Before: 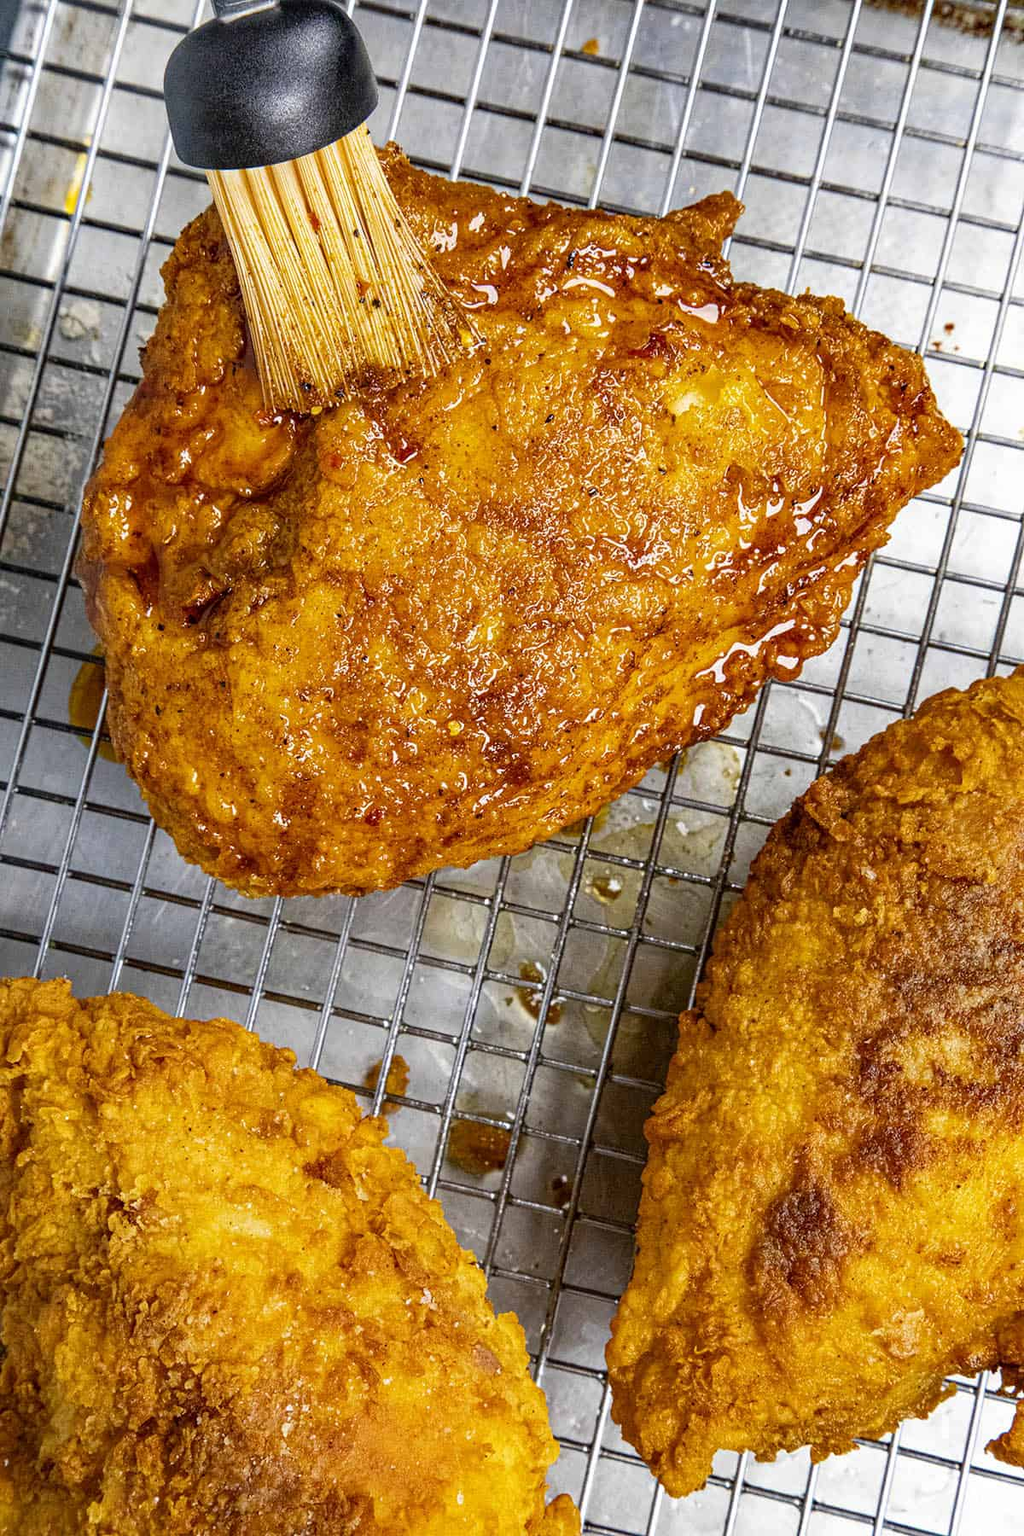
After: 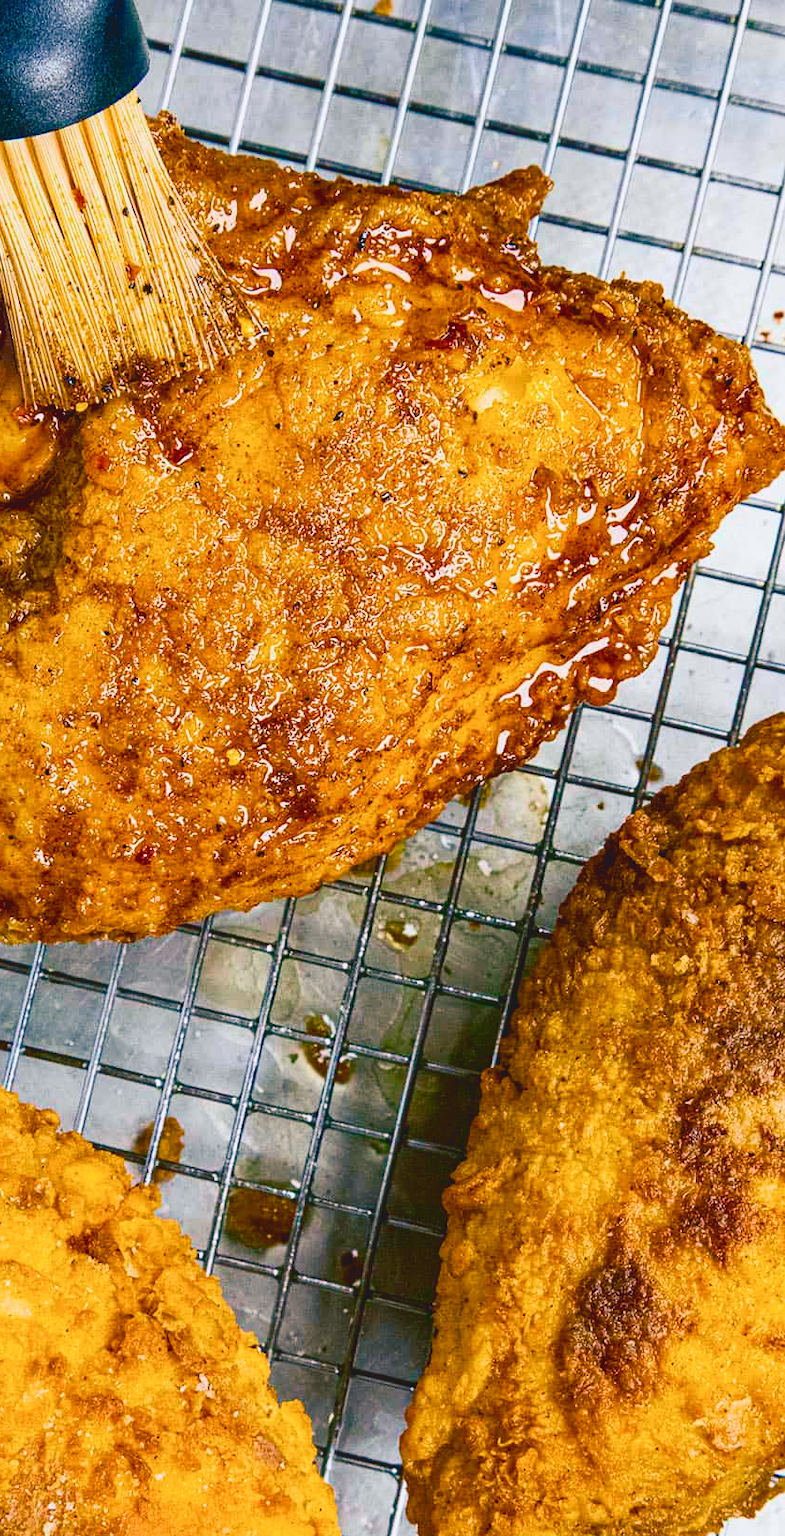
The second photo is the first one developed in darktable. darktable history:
tone curve: curves: ch0 [(0, 0.084) (0.155, 0.169) (0.46, 0.466) (0.751, 0.788) (1, 0.961)]; ch1 [(0, 0) (0.43, 0.408) (0.476, 0.469) (0.505, 0.503) (0.553, 0.563) (0.592, 0.581) (0.631, 0.625) (1, 1)]; ch2 [(0, 0) (0.505, 0.495) (0.55, 0.557) (0.583, 0.573) (1, 1)], color space Lab, independent channels, preserve colors none
crop and rotate: left 23.667%, top 2.698%, right 6.641%, bottom 6.511%
color balance rgb: shadows lift › luminance -28.679%, shadows lift › chroma 9.995%, shadows lift › hue 231.37°, perceptual saturation grading › global saturation 20%, perceptual saturation grading › highlights -25.37%, perceptual saturation grading › shadows 49.428%
